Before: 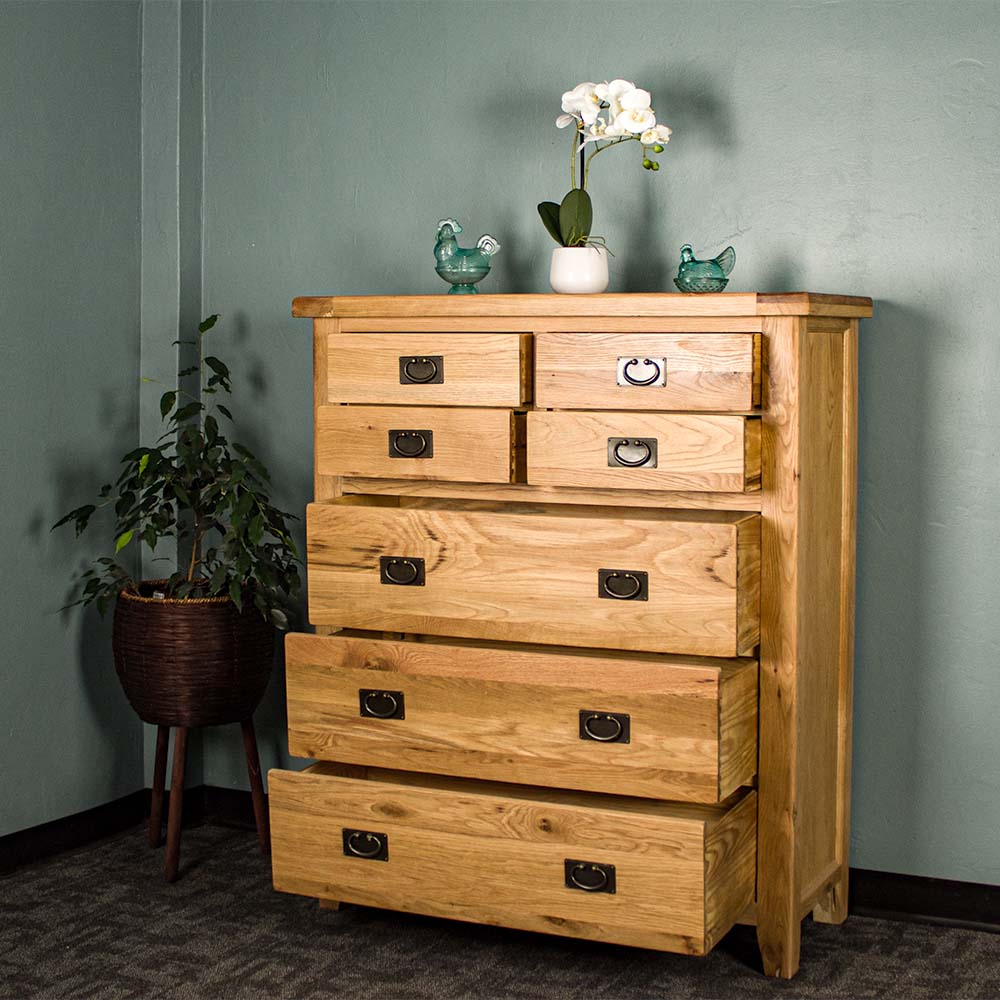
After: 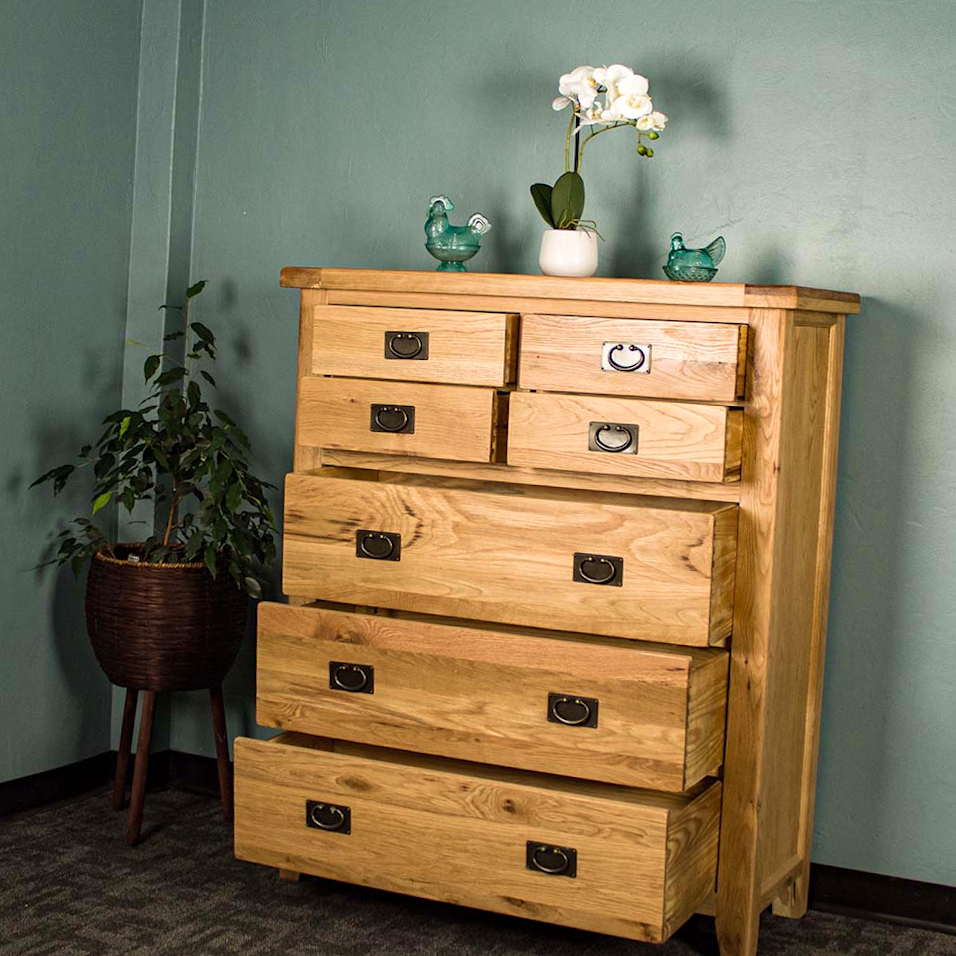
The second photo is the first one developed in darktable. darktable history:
crop and rotate: angle -2.68°
velvia: on, module defaults
